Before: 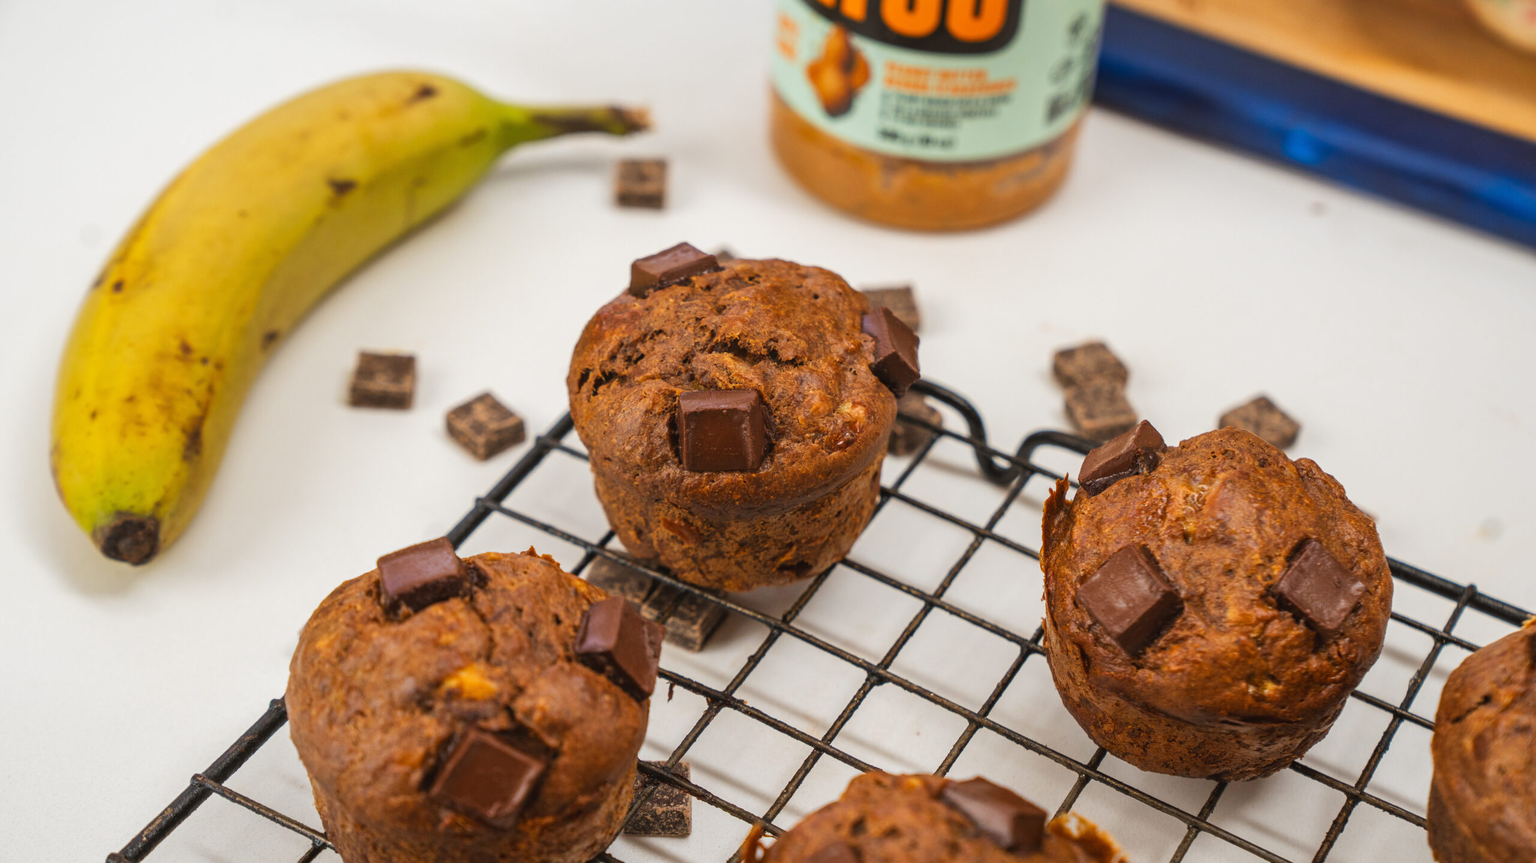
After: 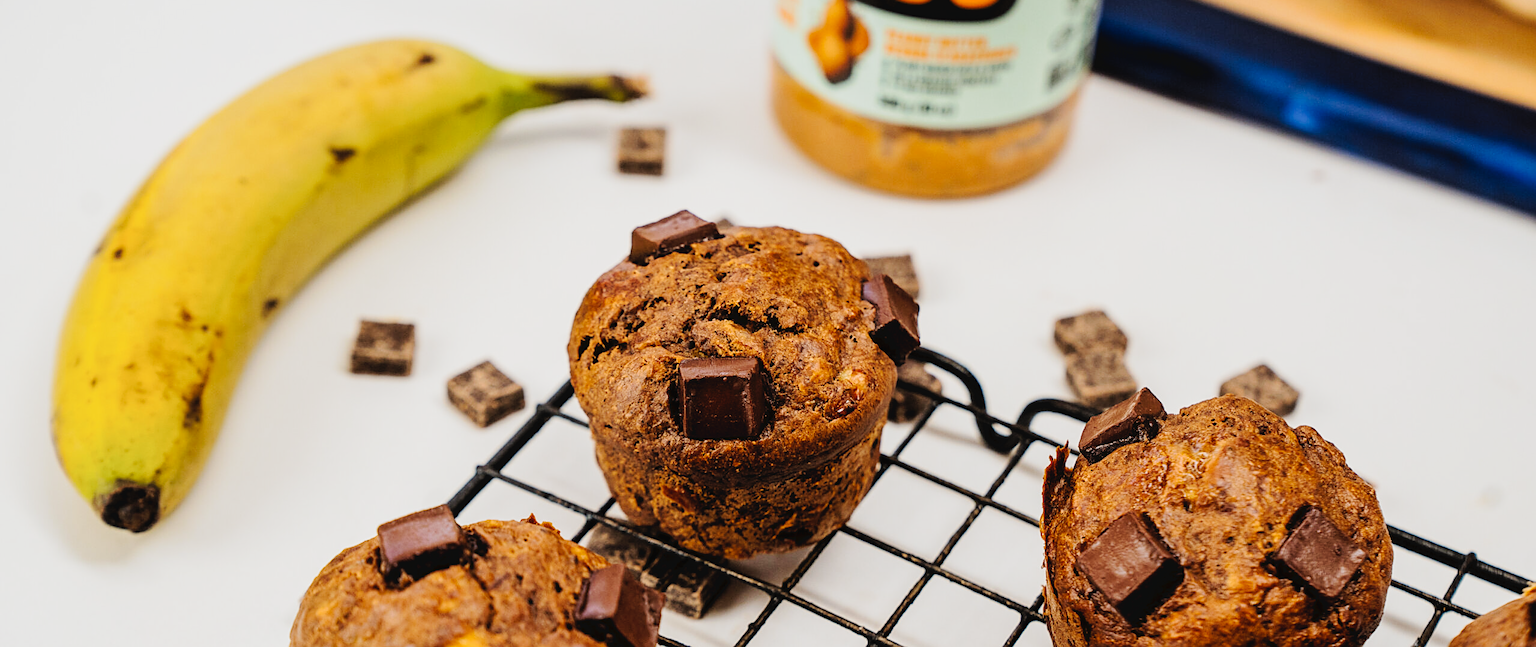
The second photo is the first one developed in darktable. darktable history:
tone equalizer: on, module defaults
filmic rgb: black relative exposure -5 EV, white relative exposure 3.5 EV, hardness 3.19, contrast 1.3, highlights saturation mix -50%
crop: top 3.857%, bottom 21.132%
sharpen: on, module defaults
tone curve: curves: ch0 [(0, 0) (0.003, 0.035) (0.011, 0.035) (0.025, 0.035) (0.044, 0.046) (0.069, 0.063) (0.1, 0.084) (0.136, 0.123) (0.177, 0.174) (0.224, 0.232) (0.277, 0.304) (0.335, 0.387) (0.399, 0.476) (0.468, 0.566) (0.543, 0.639) (0.623, 0.714) (0.709, 0.776) (0.801, 0.851) (0.898, 0.921) (1, 1)], preserve colors none
